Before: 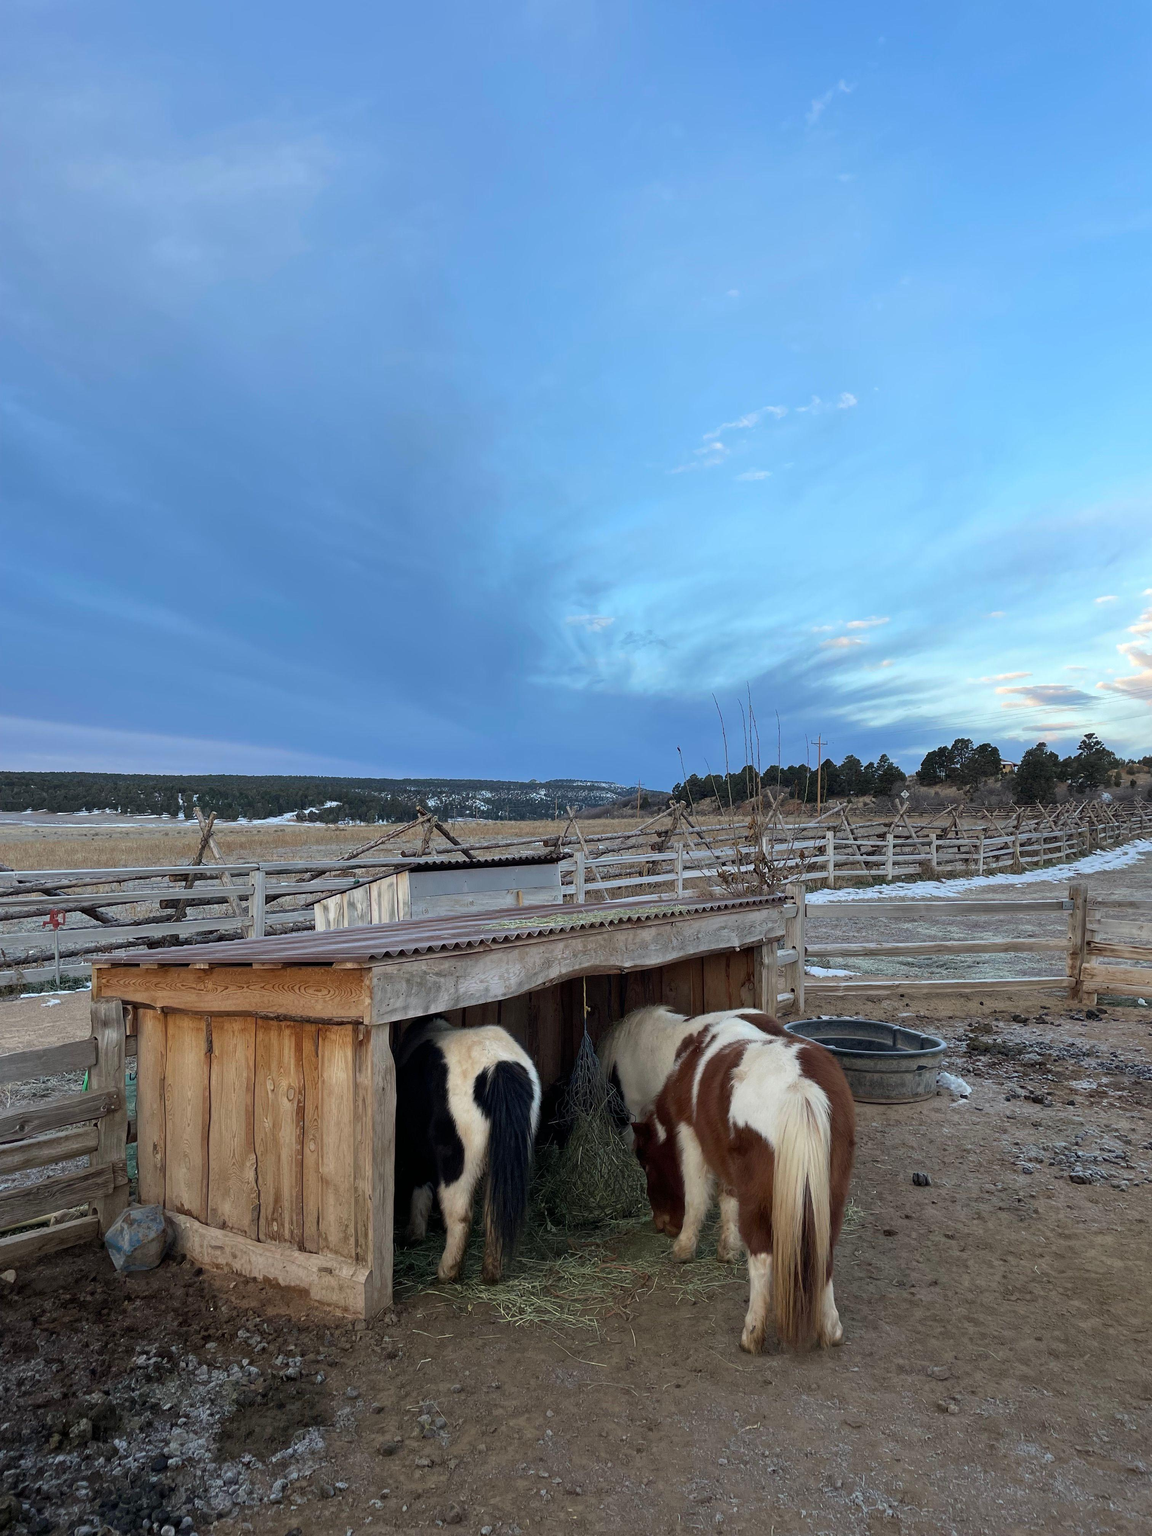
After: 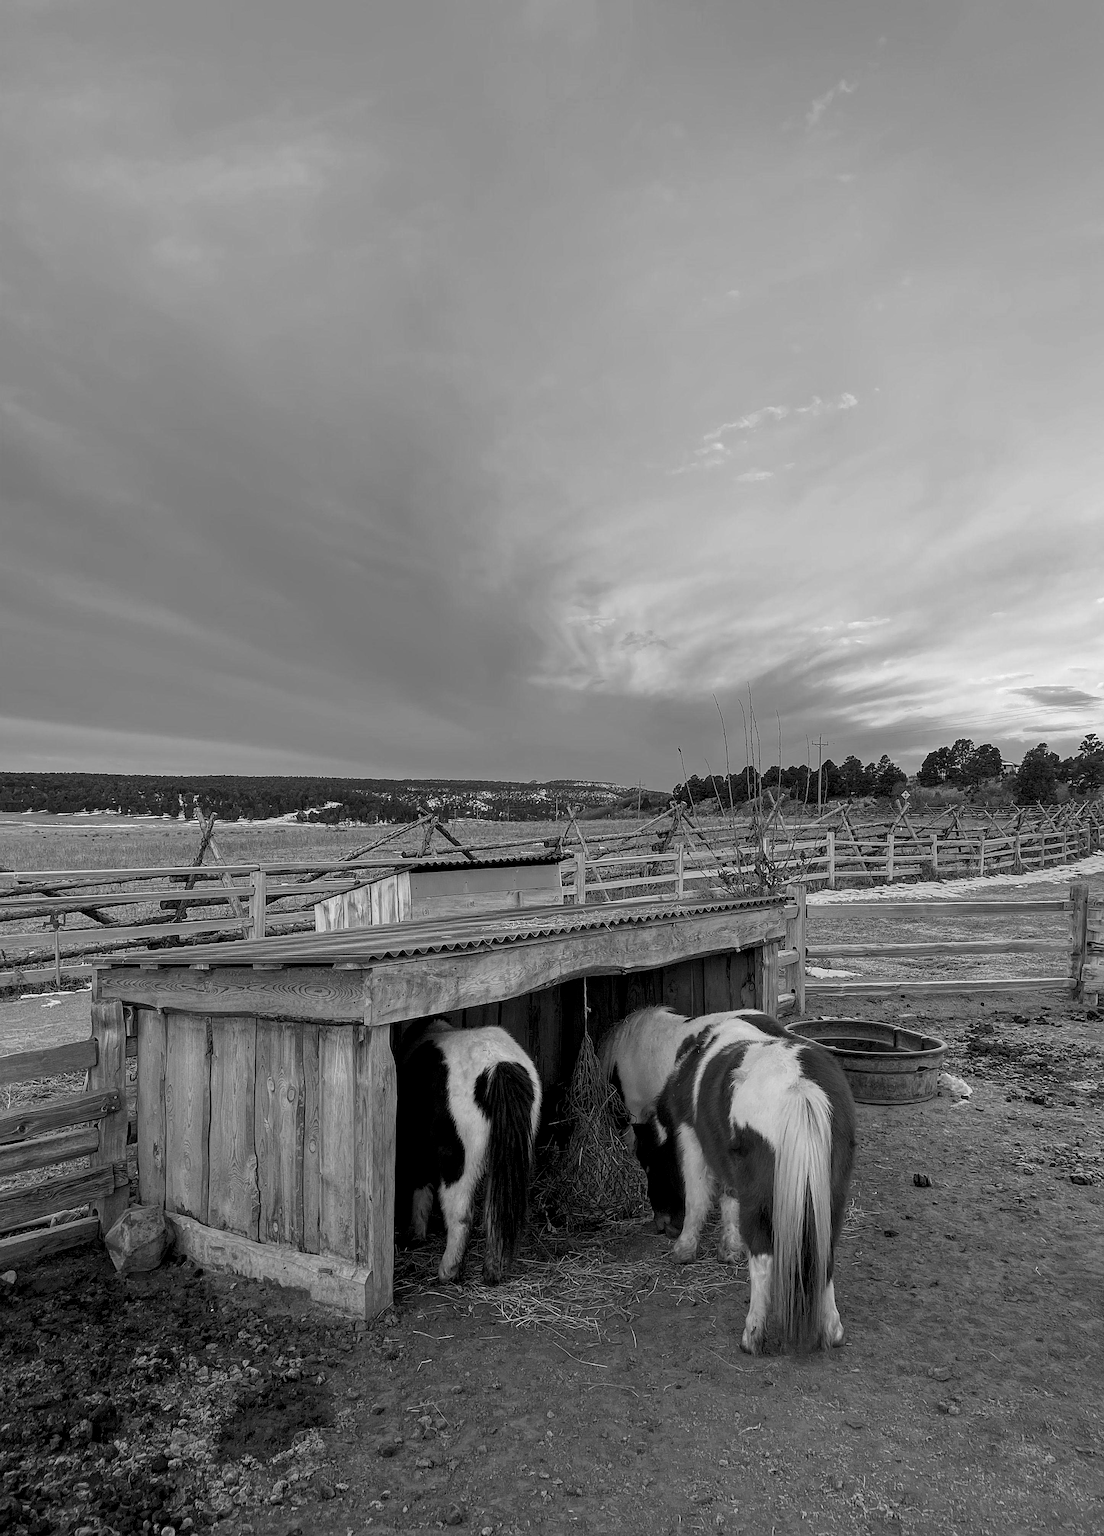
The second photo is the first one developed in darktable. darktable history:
local contrast: on, module defaults
exposure: exposure -0.177 EV, compensate highlight preservation false
monochrome: size 1
crop: right 4.126%, bottom 0.031%
levels: levels [0.016, 0.5, 0.996]
sharpen: amount 0.55
white balance: red 1, blue 1
